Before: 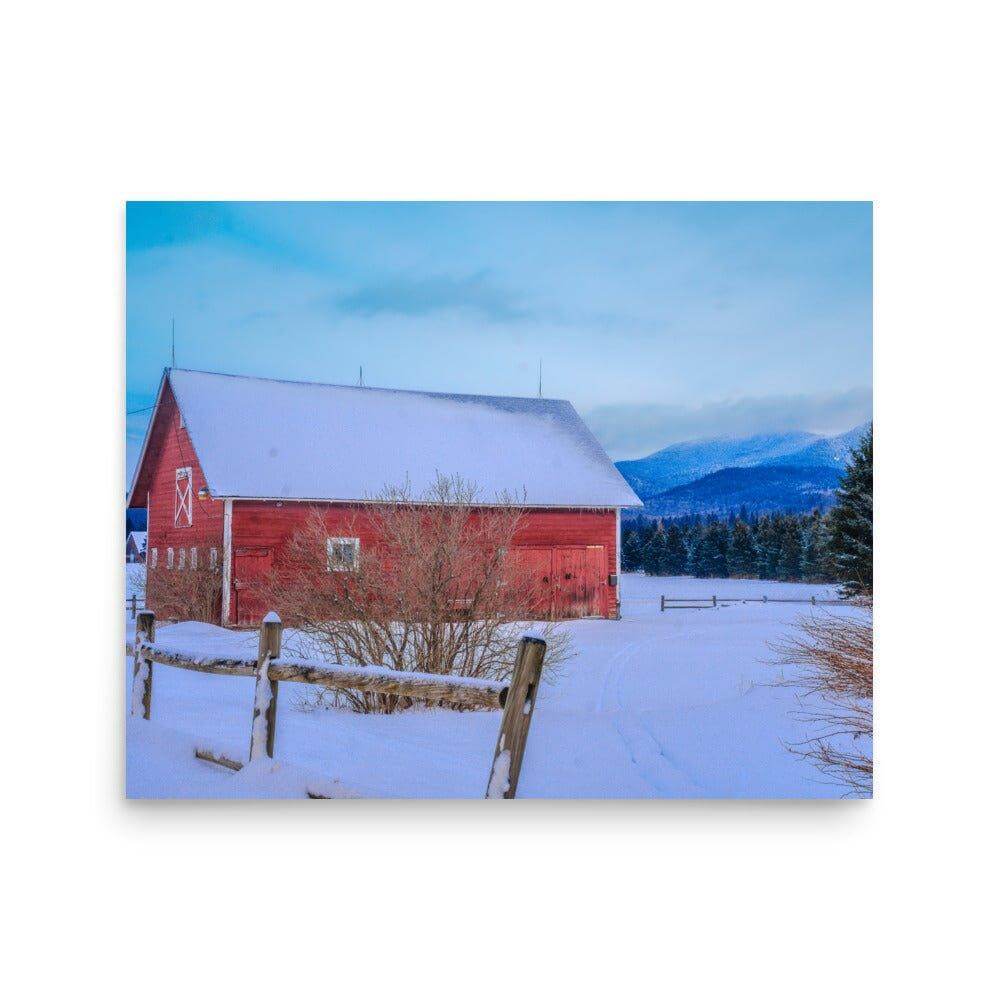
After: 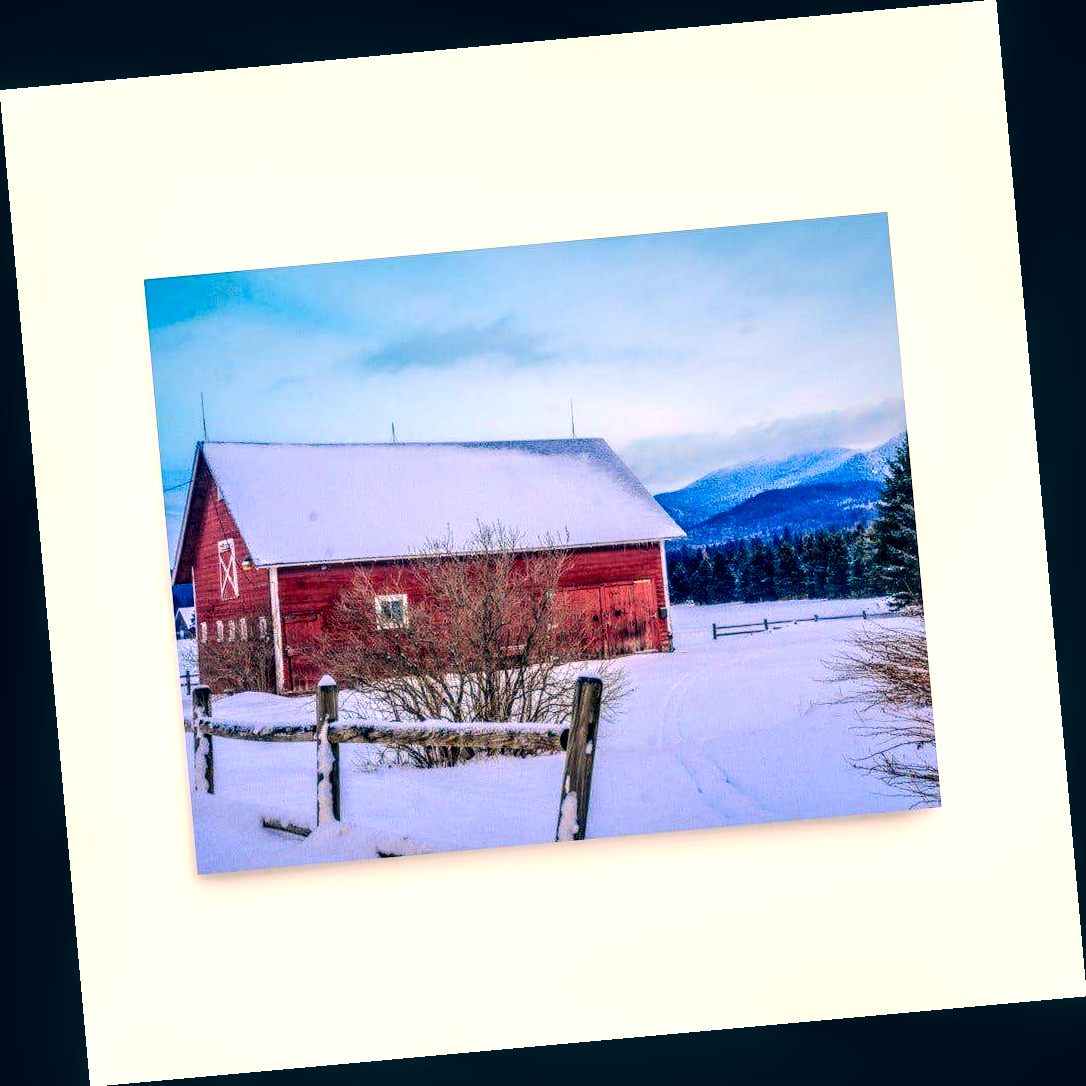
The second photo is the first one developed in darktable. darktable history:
rotate and perspective: rotation -5.2°, automatic cropping off
local contrast: highlights 80%, shadows 57%, detail 175%, midtone range 0.602
color correction: highlights a* 10.32, highlights b* 14.66, shadows a* -9.59, shadows b* -15.02
contrast brightness saturation: contrast 0.2, brightness 0.16, saturation 0.22
